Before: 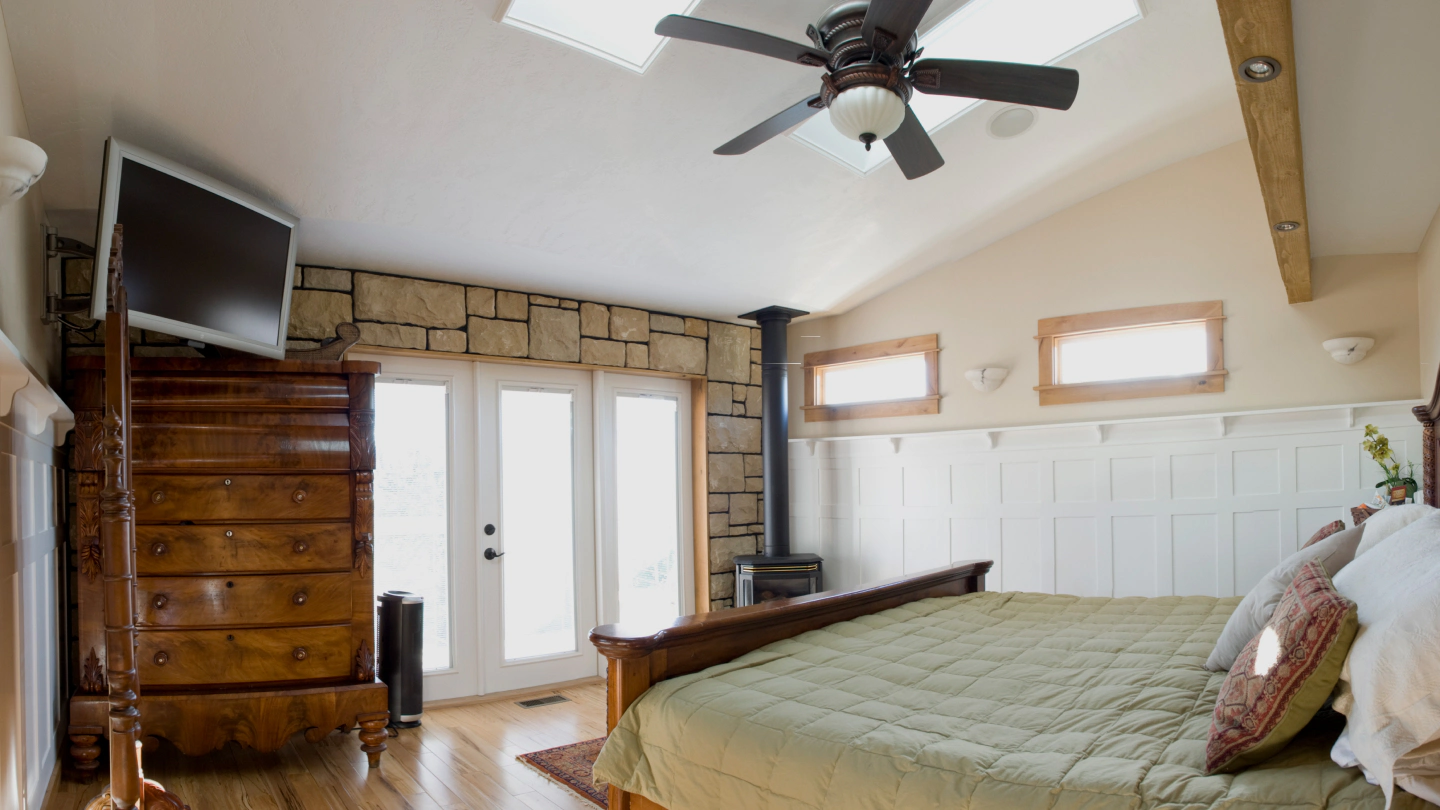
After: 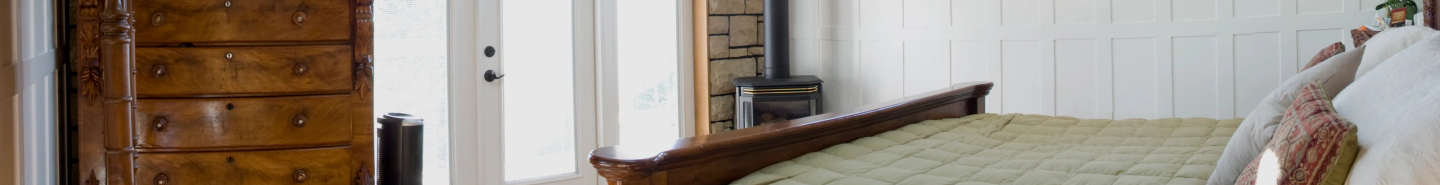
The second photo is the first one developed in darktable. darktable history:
crop and rotate: top 59.08%, bottom 17.958%
